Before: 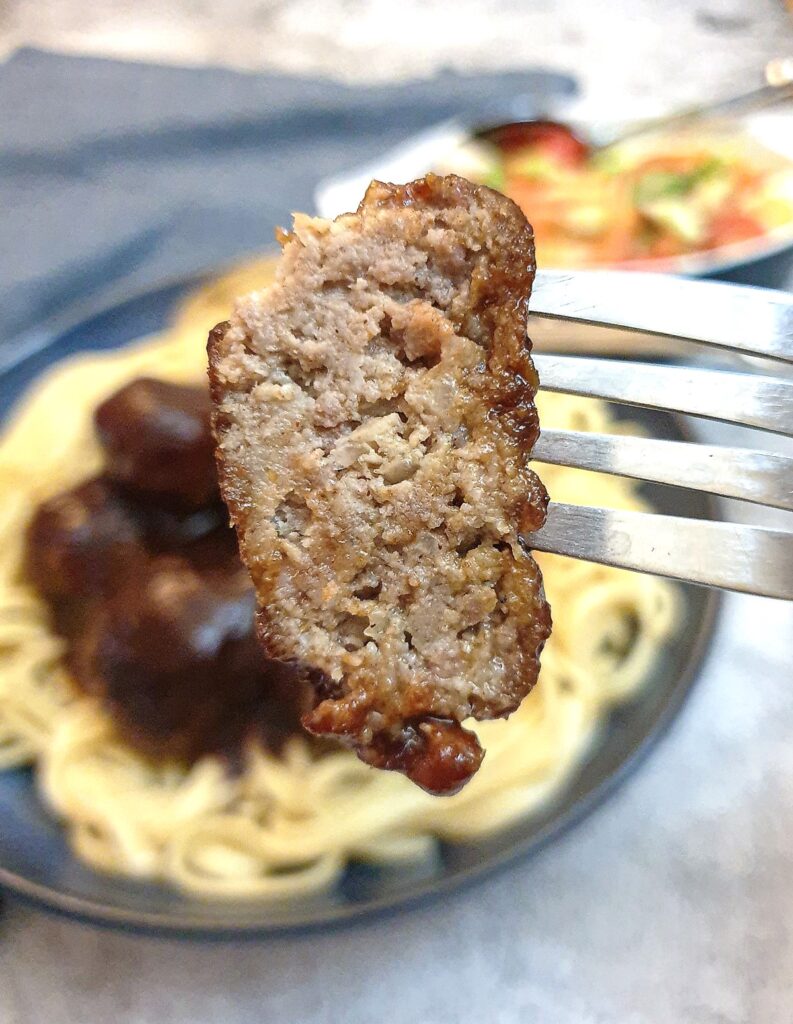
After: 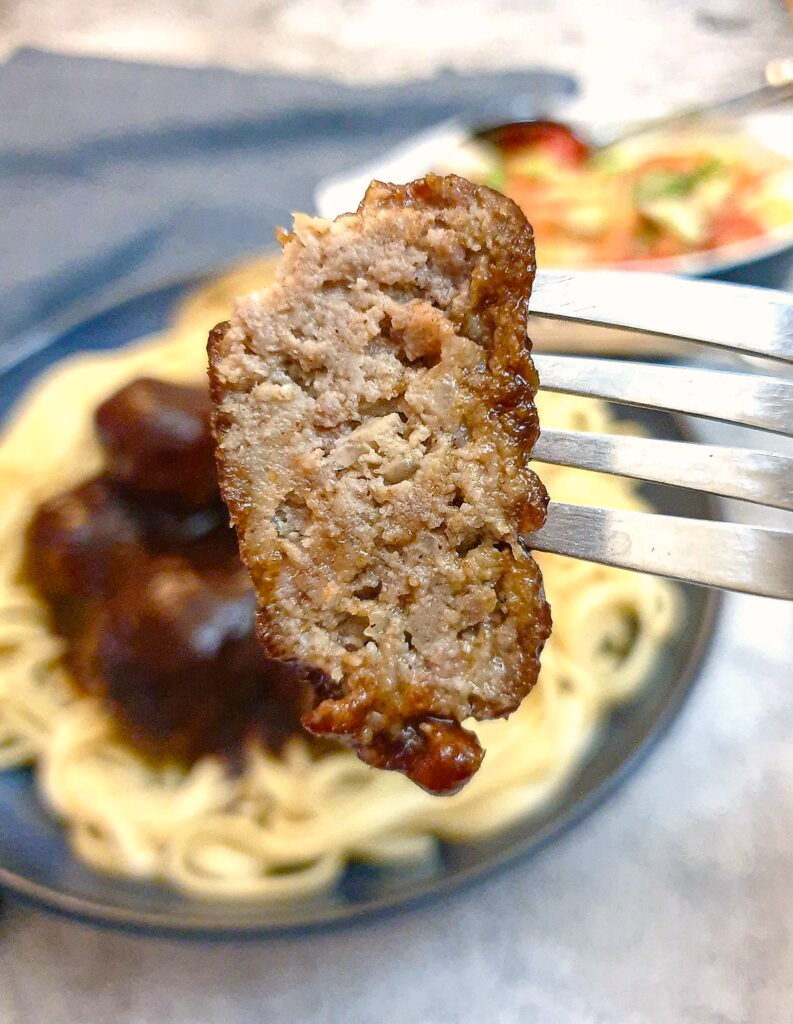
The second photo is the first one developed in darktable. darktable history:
color balance rgb: highlights gain › chroma 1.098%, highlights gain › hue 60.11°, perceptual saturation grading › global saturation 20%, perceptual saturation grading › highlights -25.004%, perceptual saturation grading › shadows 25.535%
